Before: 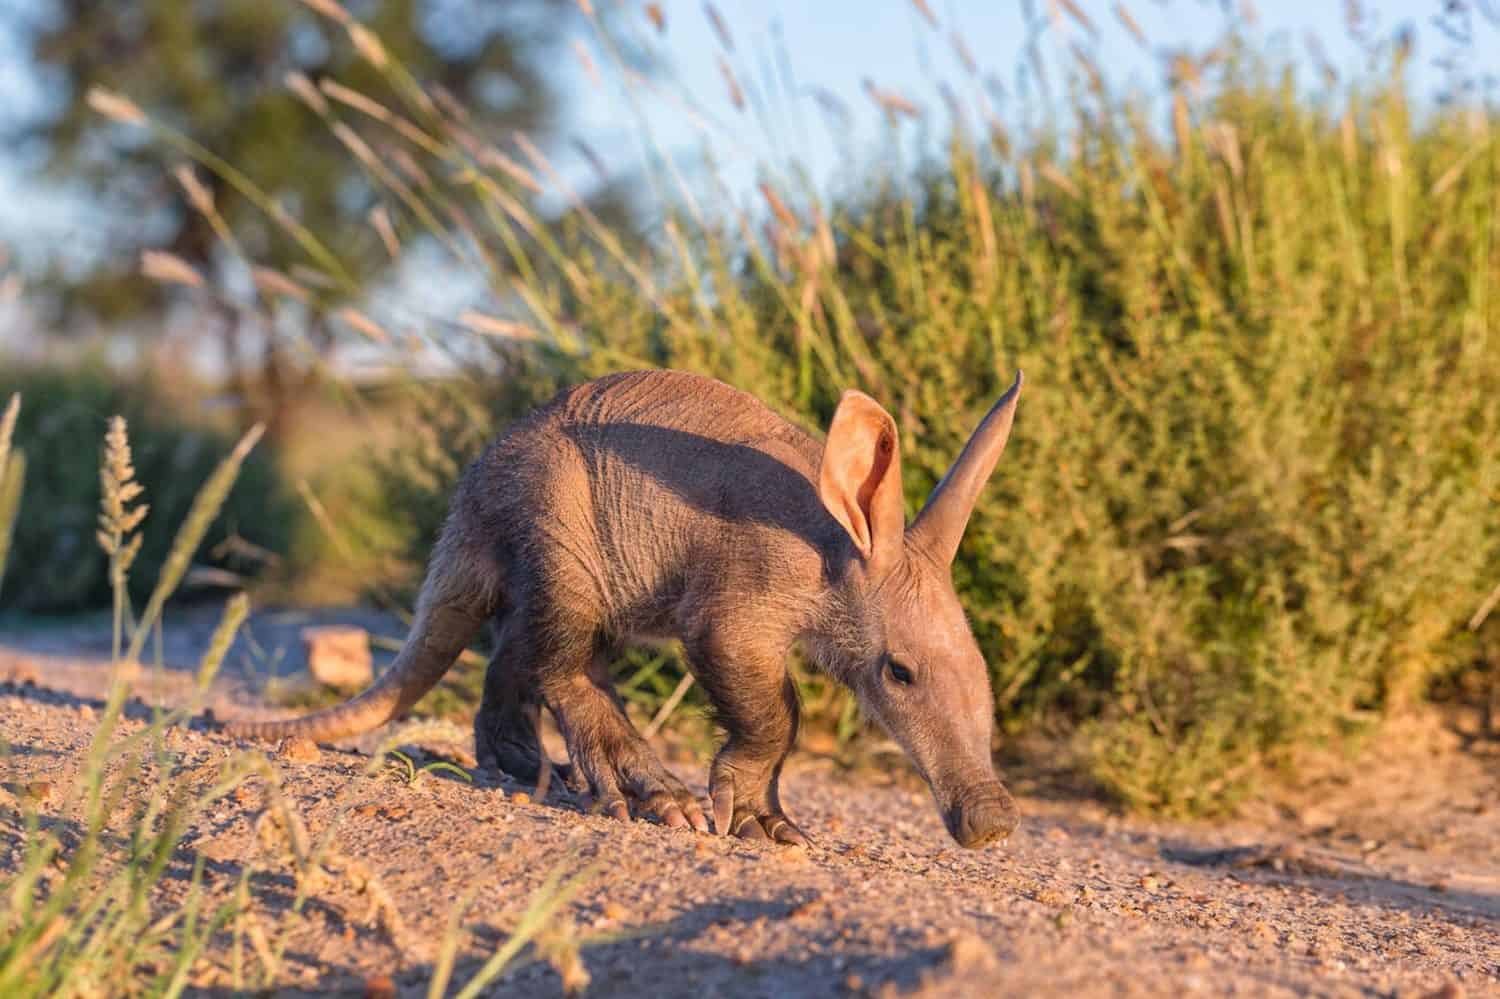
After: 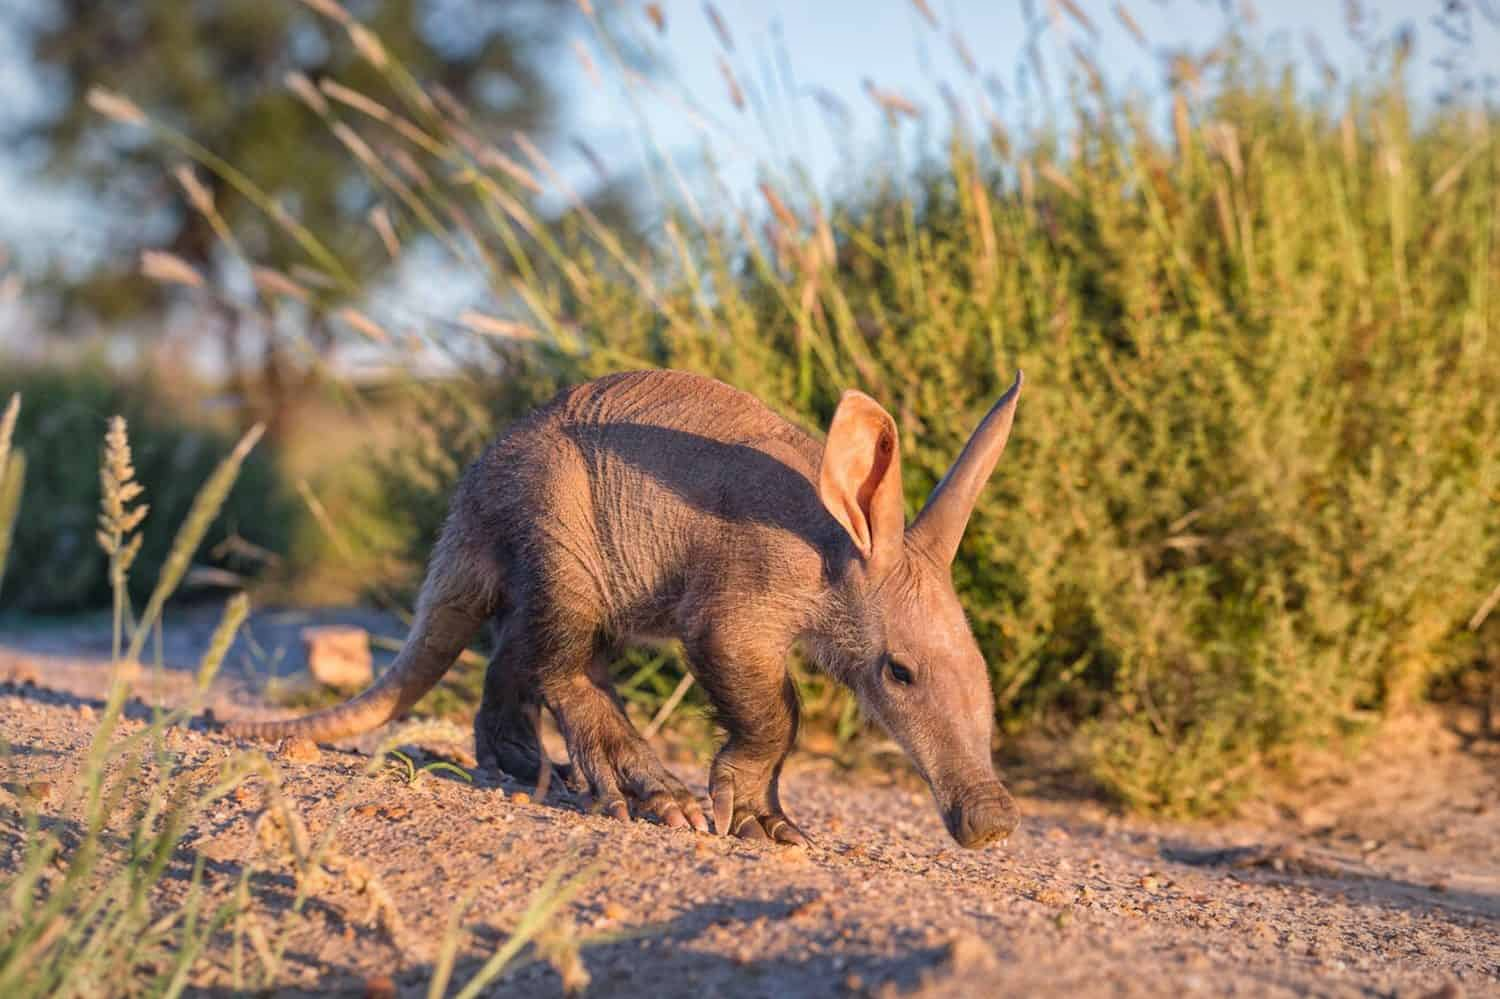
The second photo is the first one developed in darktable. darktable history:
vignetting: fall-off start 99.02%, fall-off radius 100.79%, width/height ratio 1.428, unbound false
